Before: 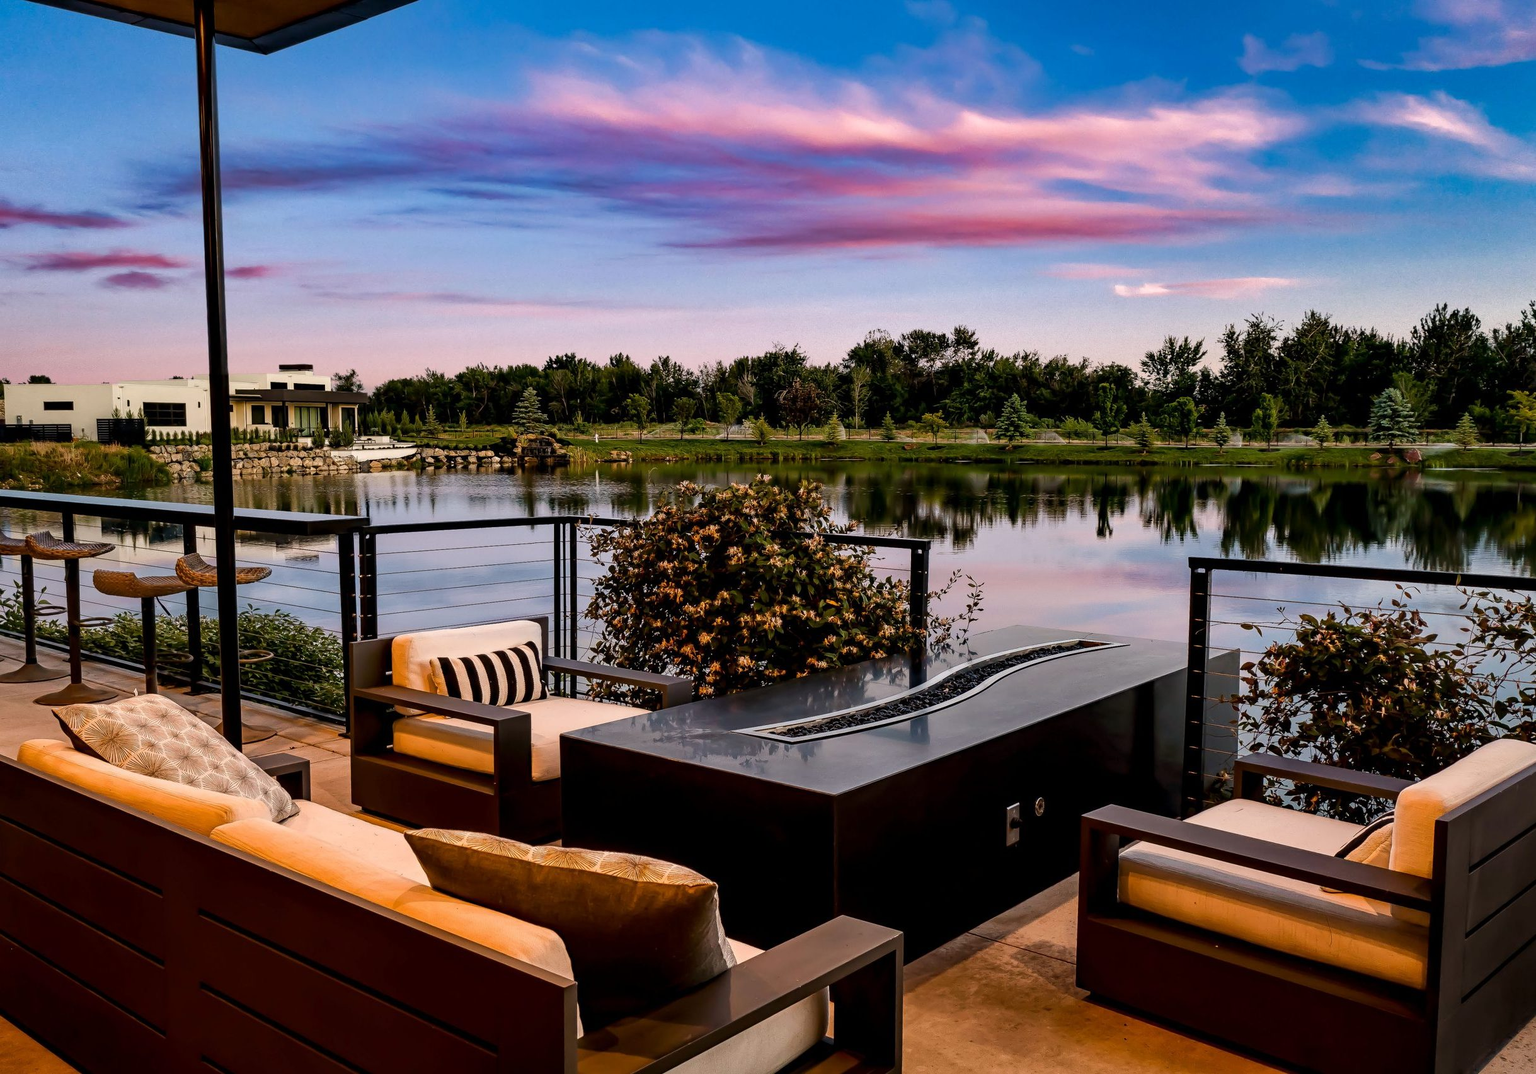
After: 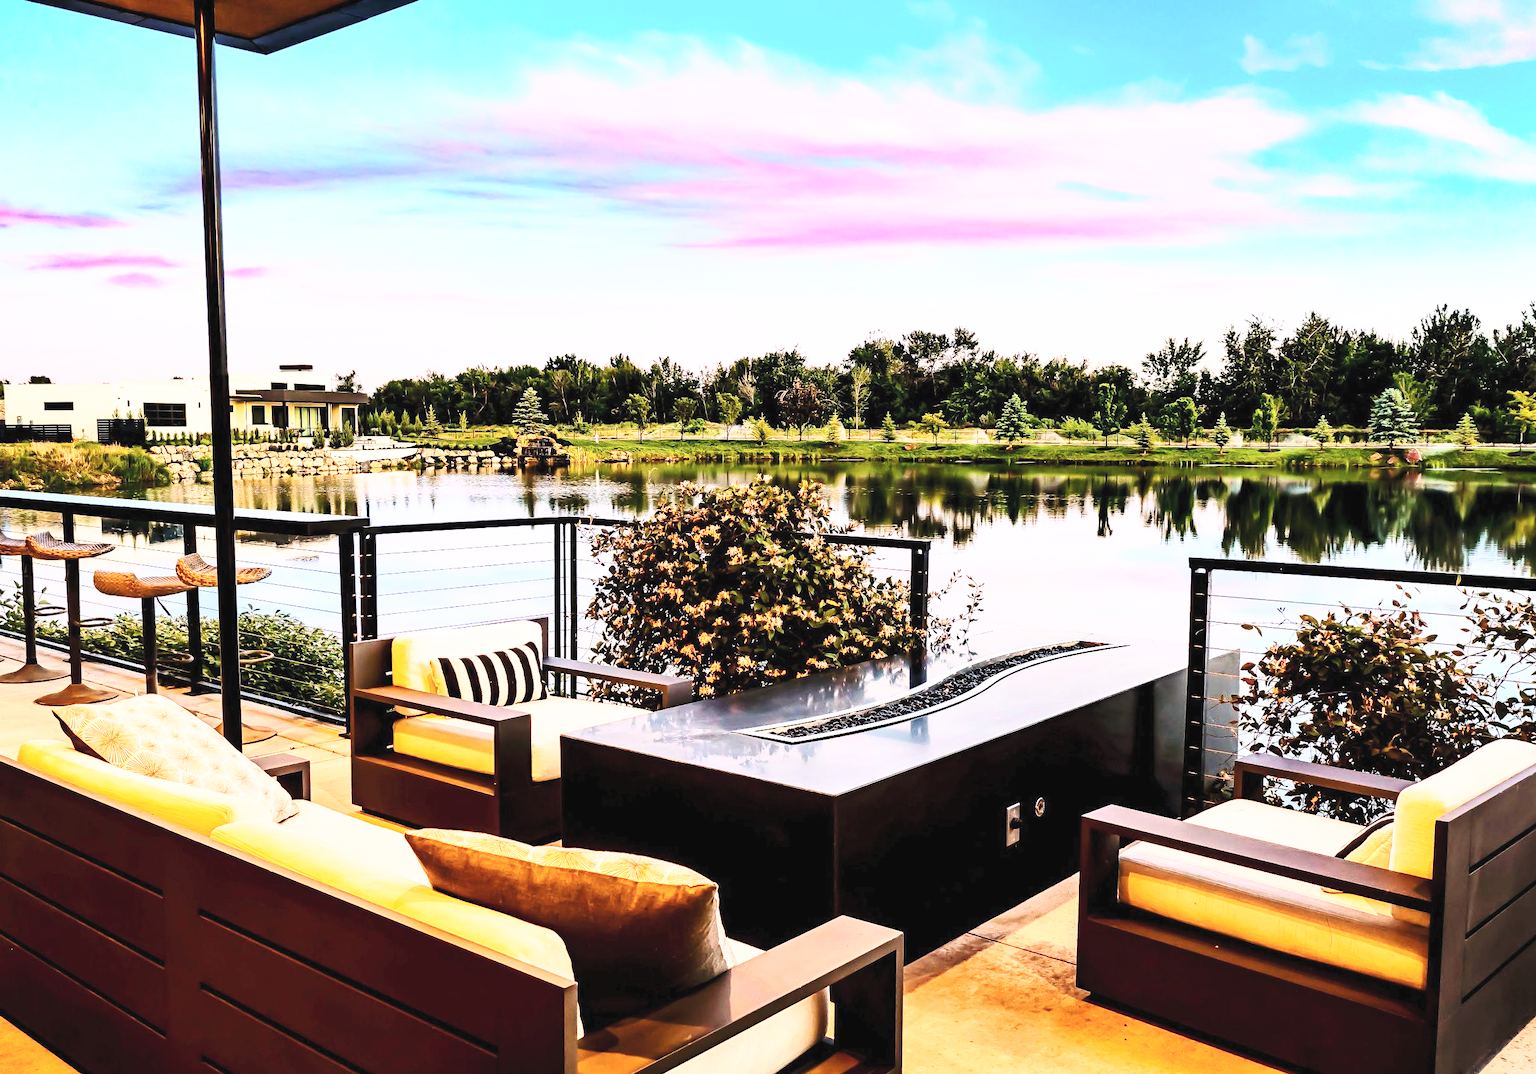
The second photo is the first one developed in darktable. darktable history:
base curve: curves: ch0 [(0, 0) (0.028, 0.03) (0.121, 0.232) (0.46, 0.748) (0.859, 0.968) (1, 1)], preserve colors none
exposure: black level correction 0, exposure 0.704 EV, compensate exposure bias true, compensate highlight preservation false
contrast brightness saturation: contrast 0.389, brightness 0.511
